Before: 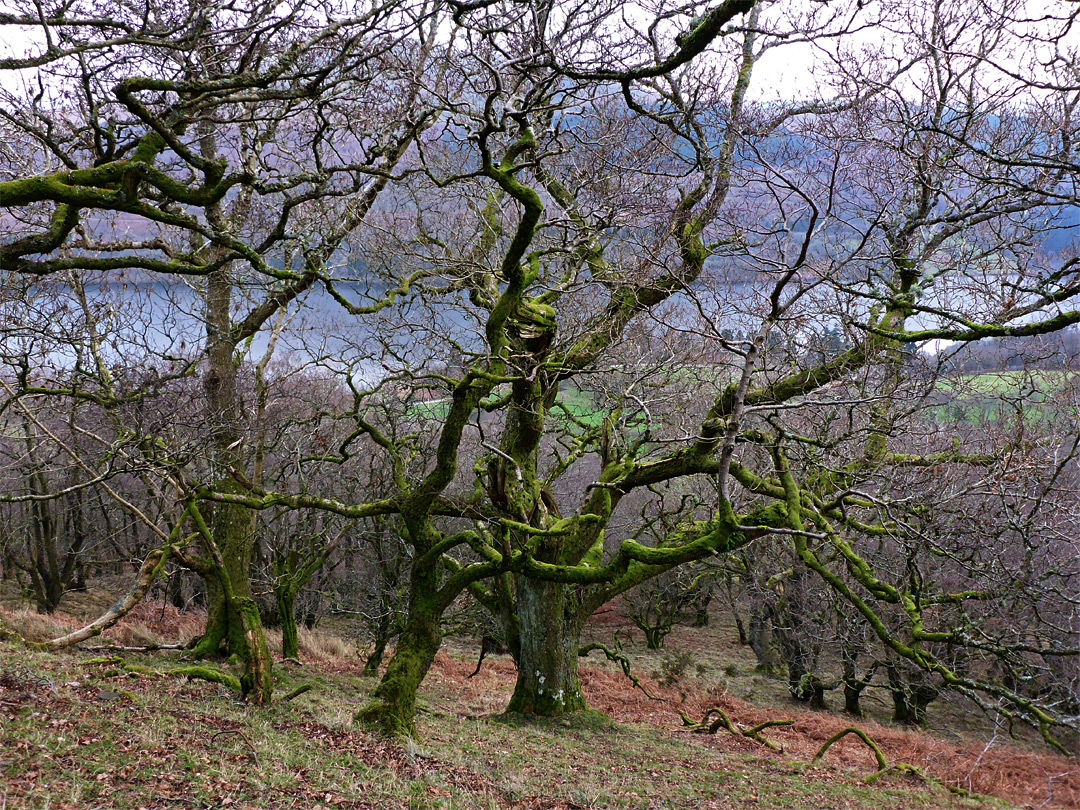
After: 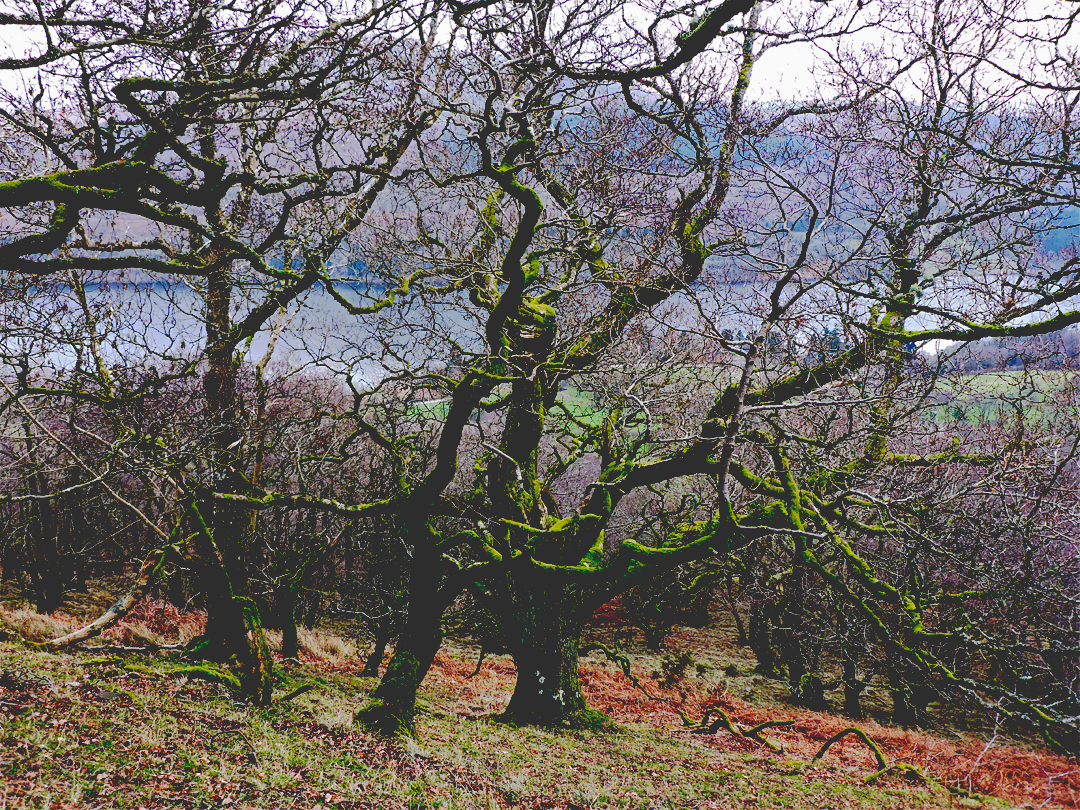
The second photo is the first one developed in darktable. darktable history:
exposure: exposure -0.158 EV, compensate exposure bias true, compensate highlight preservation false
tone equalizer: on, module defaults
base curve: curves: ch0 [(0.065, 0.026) (0.236, 0.358) (0.53, 0.546) (0.777, 0.841) (0.924, 0.992)], preserve colors none
